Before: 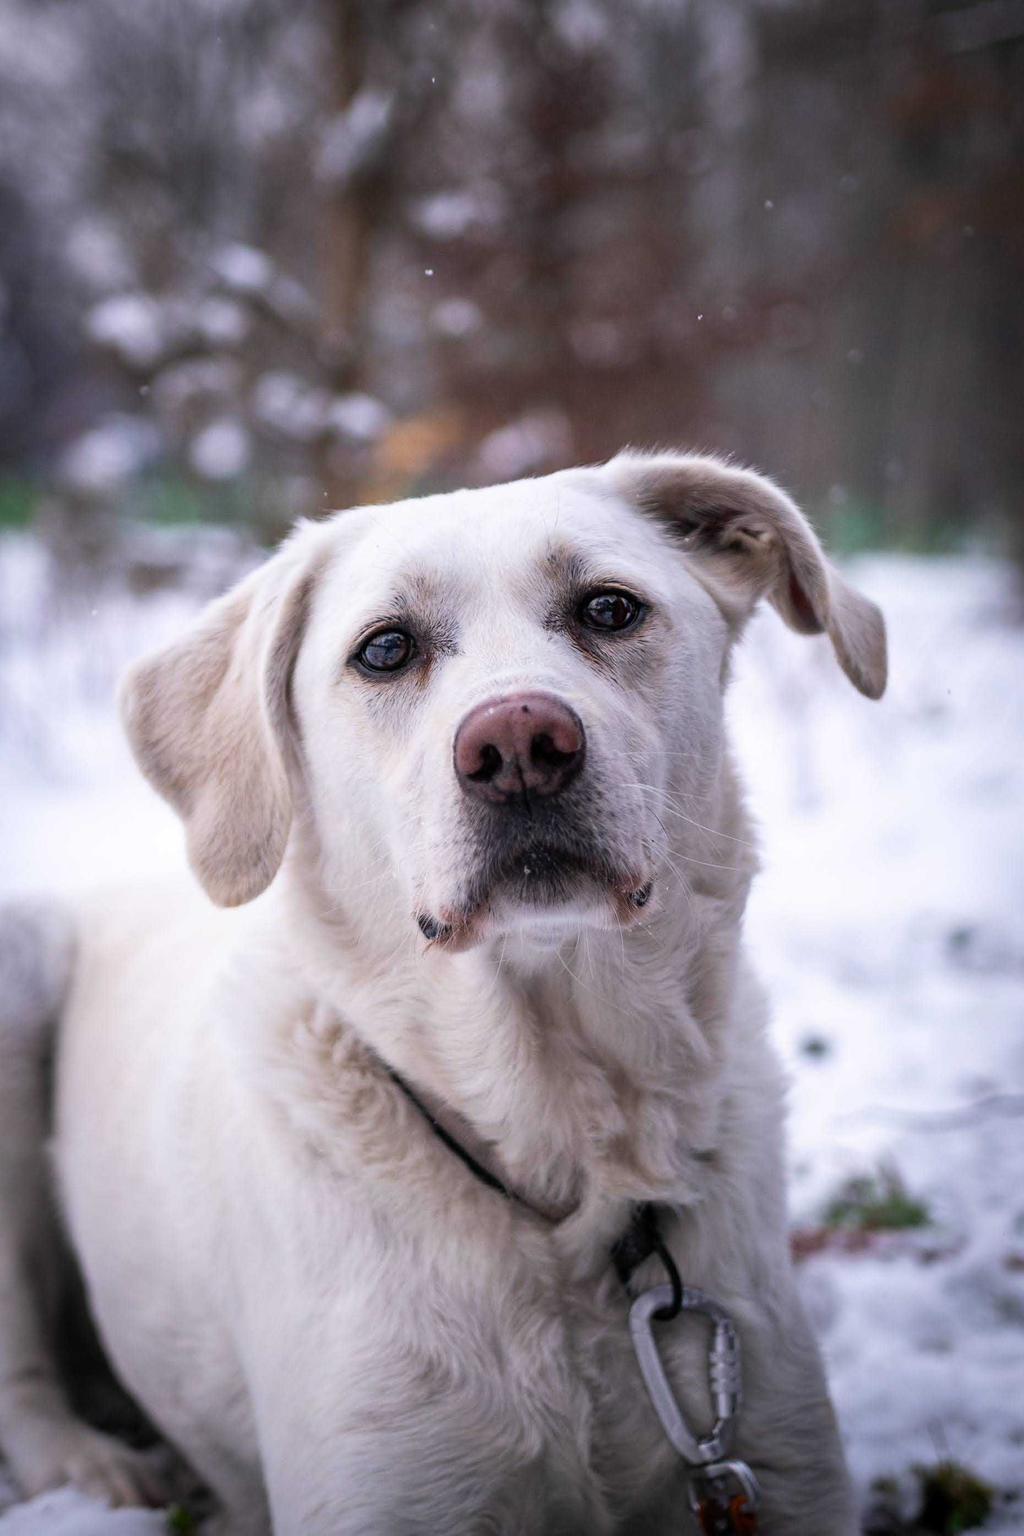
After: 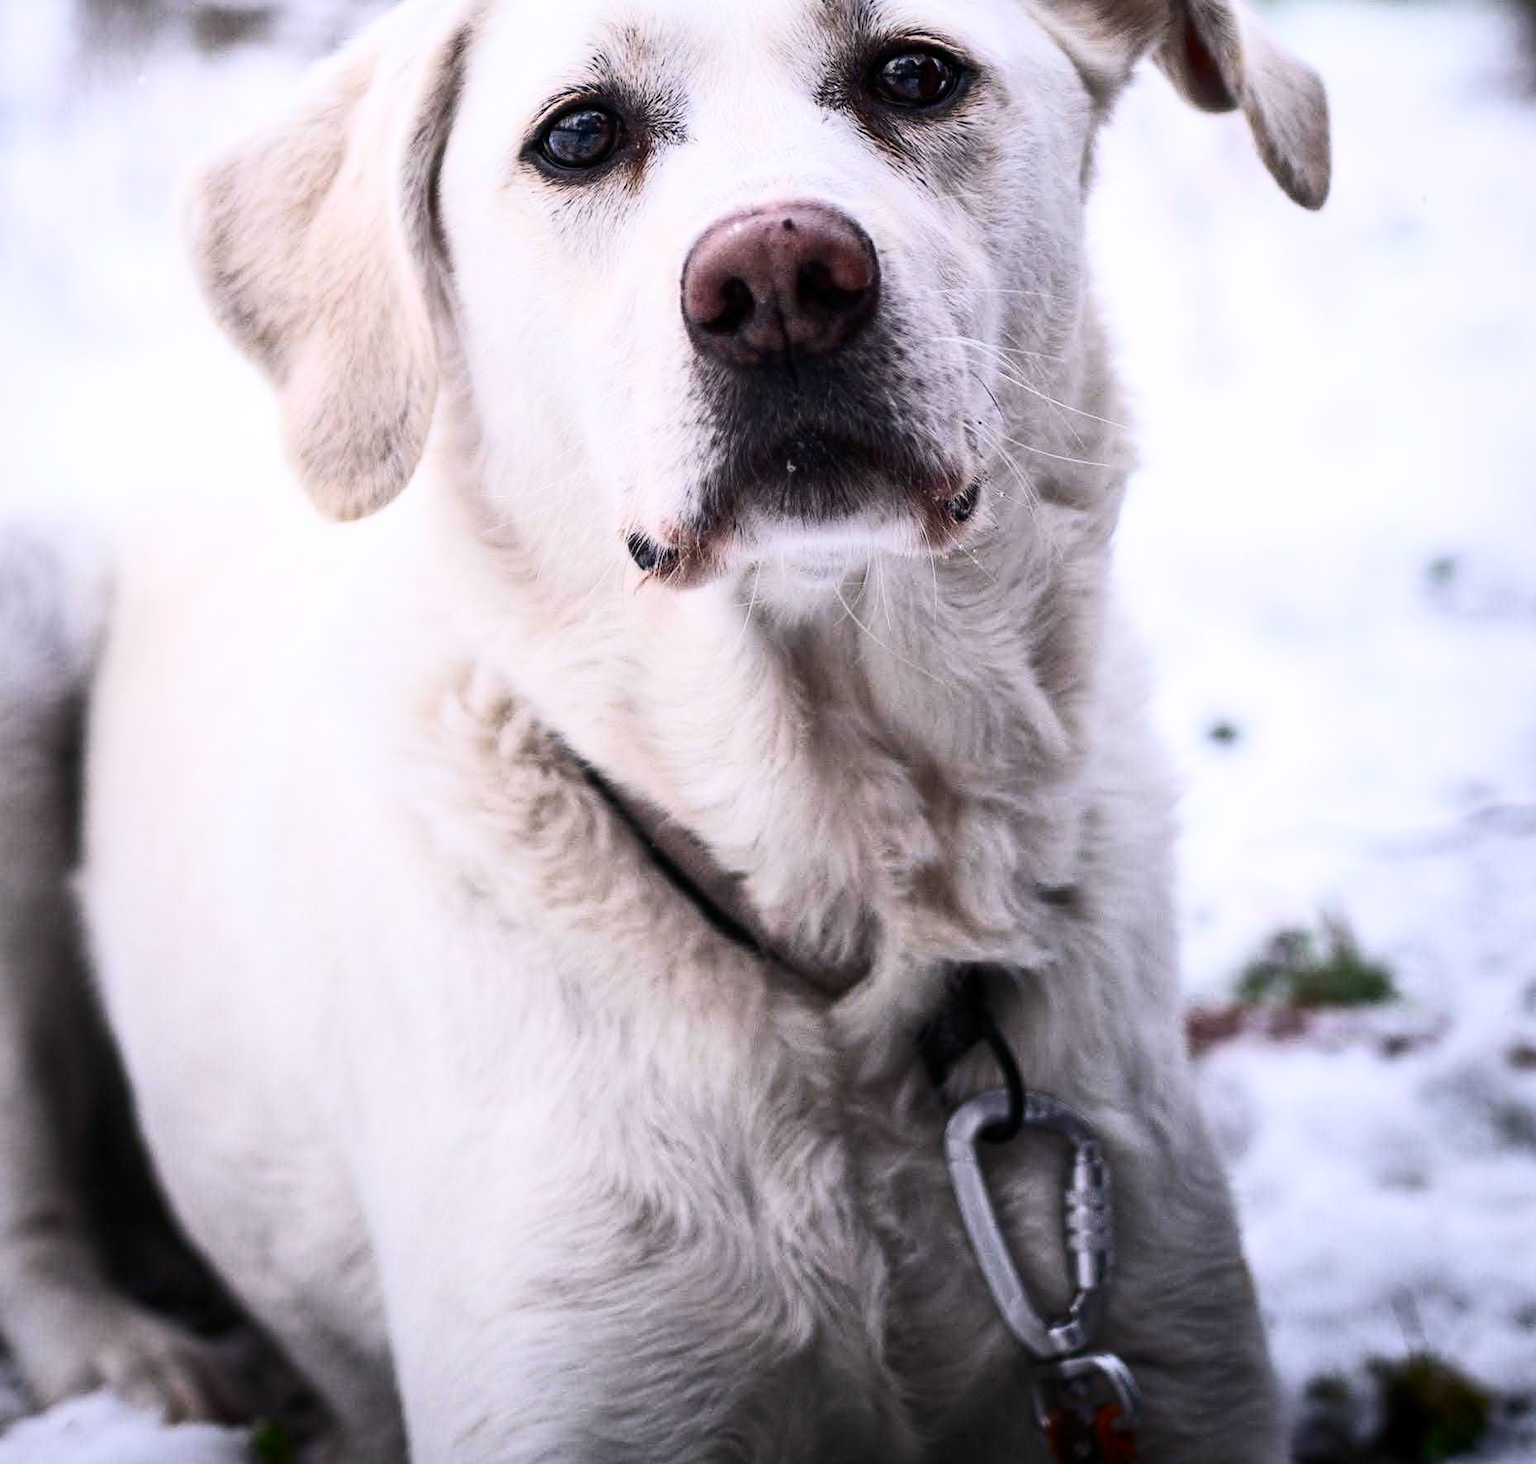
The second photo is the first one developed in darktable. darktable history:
contrast brightness saturation: contrast 0.385, brightness 0.104
crop and rotate: top 36.486%
